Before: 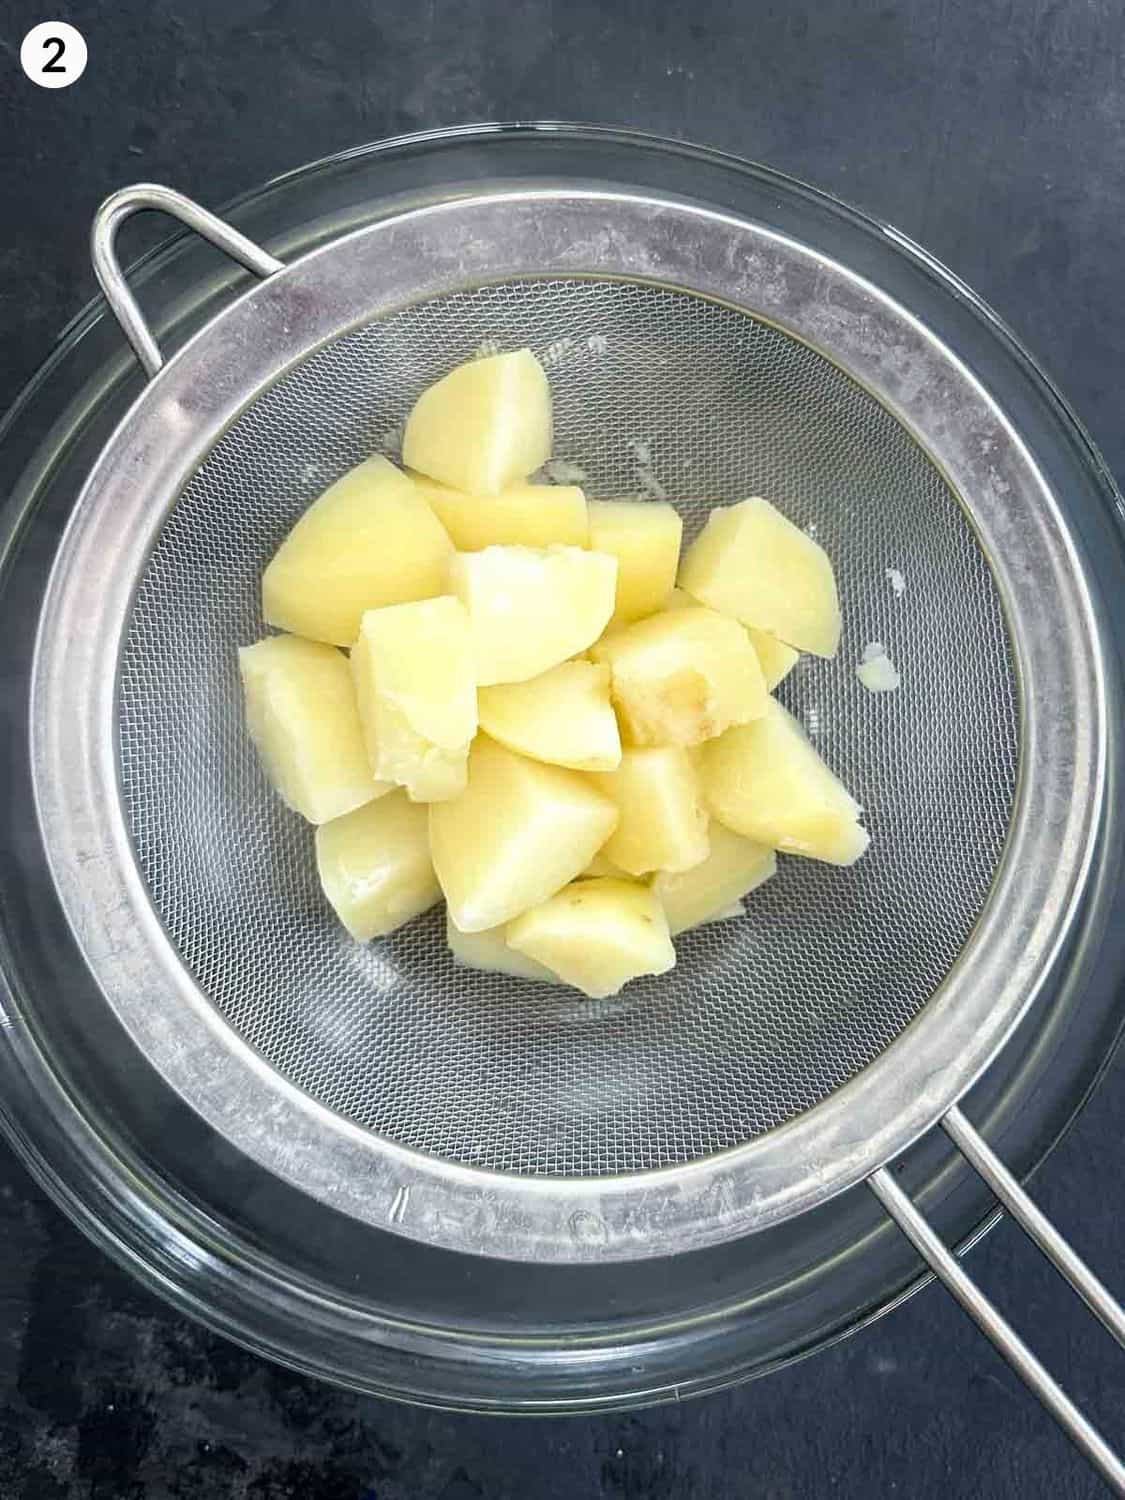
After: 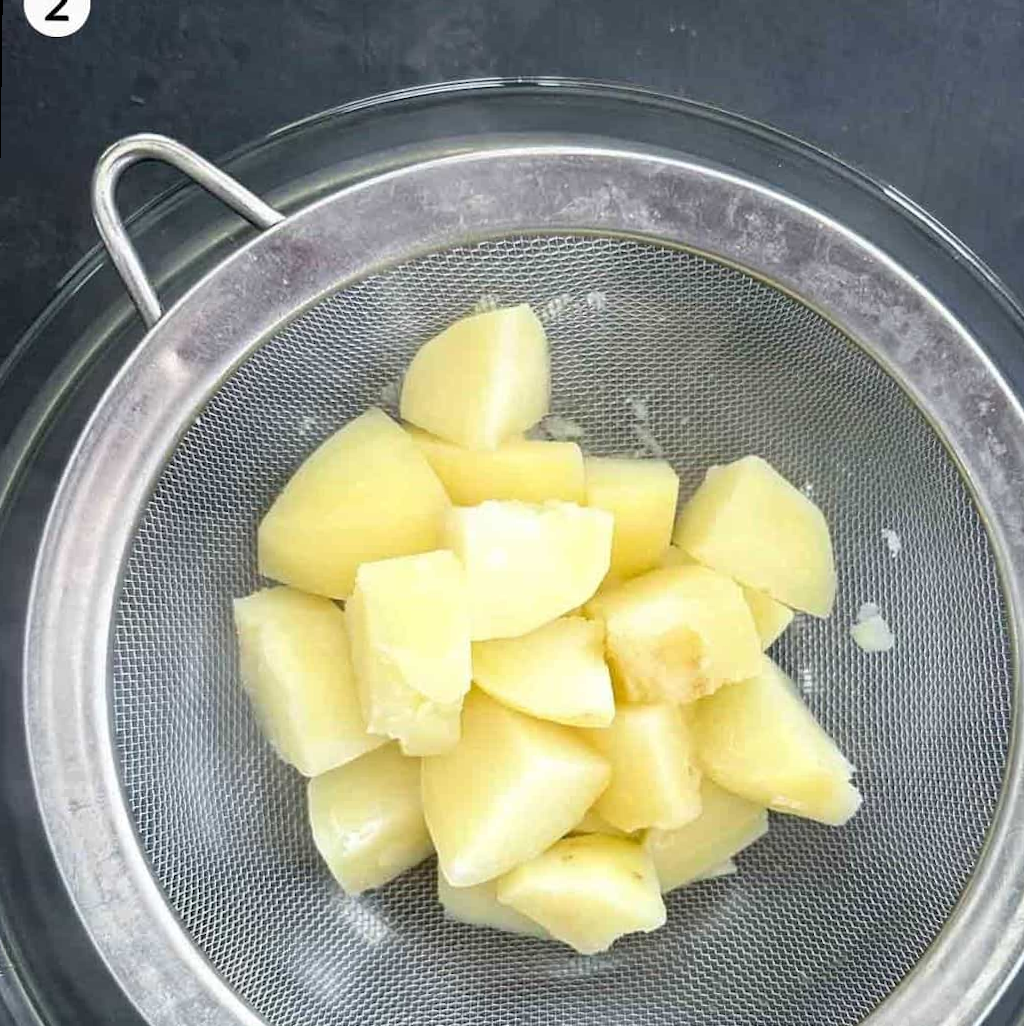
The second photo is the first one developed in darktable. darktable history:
rotate and perspective: rotation 0.8°, automatic cropping off
crop: left 1.509%, top 3.452%, right 7.696%, bottom 28.452%
